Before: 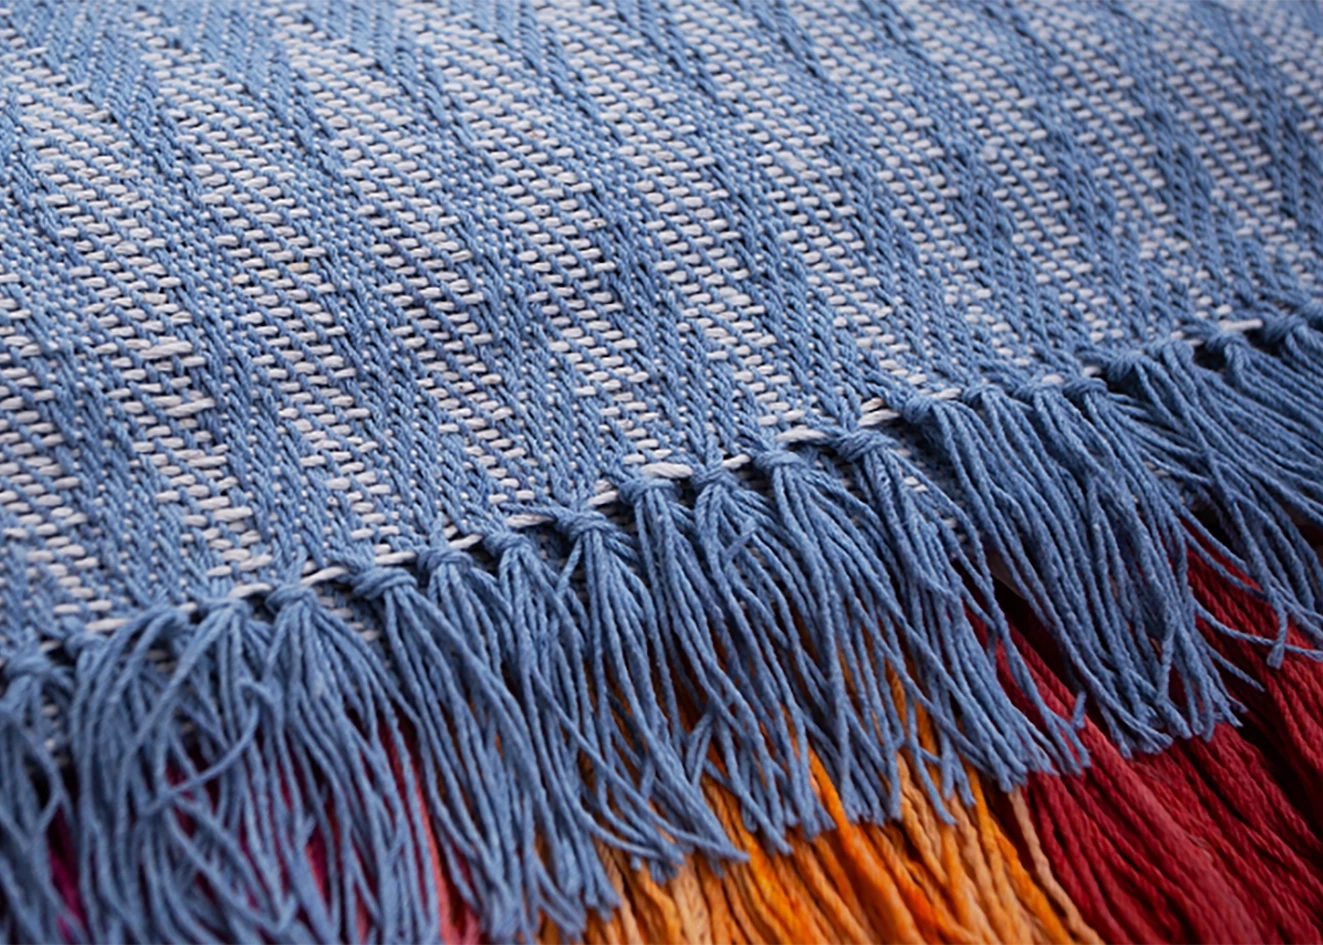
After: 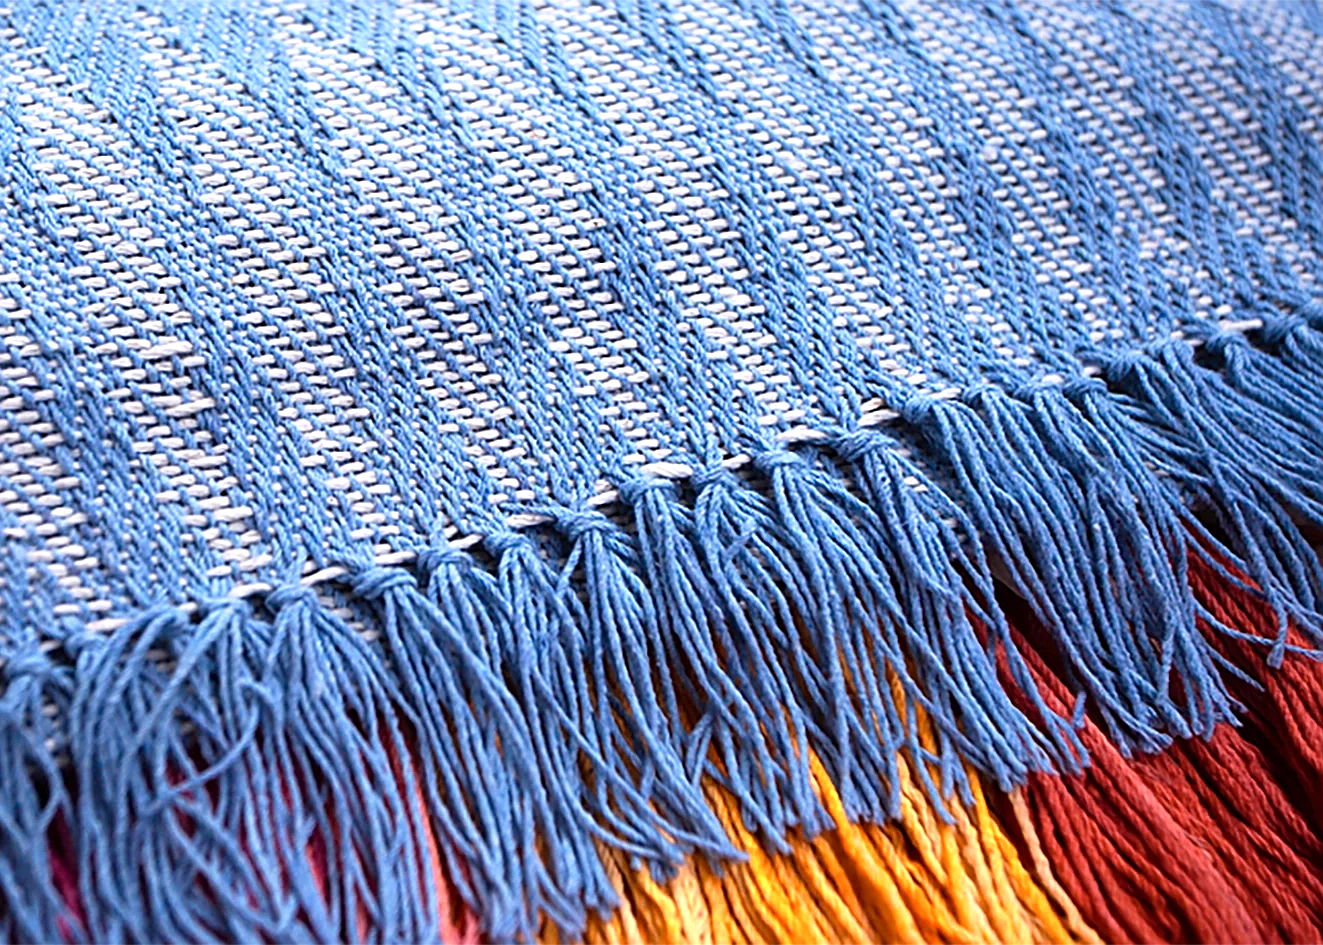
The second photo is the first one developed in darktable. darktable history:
sharpen: on, module defaults
exposure: exposure 0.607 EV, compensate exposure bias true, compensate highlight preservation false
color zones: curves: ch0 [(0.099, 0.624) (0.257, 0.596) (0.384, 0.376) (0.529, 0.492) (0.697, 0.564) (0.768, 0.532) (0.908, 0.644)]; ch1 [(0.112, 0.564) (0.254, 0.612) (0.432, 0.676) (0.592, 0.456) (0.743, 0.684) (0.888, 0.536)]; ch2 [(0.25, 0.5) (0.469, 0.36) (0.75, 0.5)]
